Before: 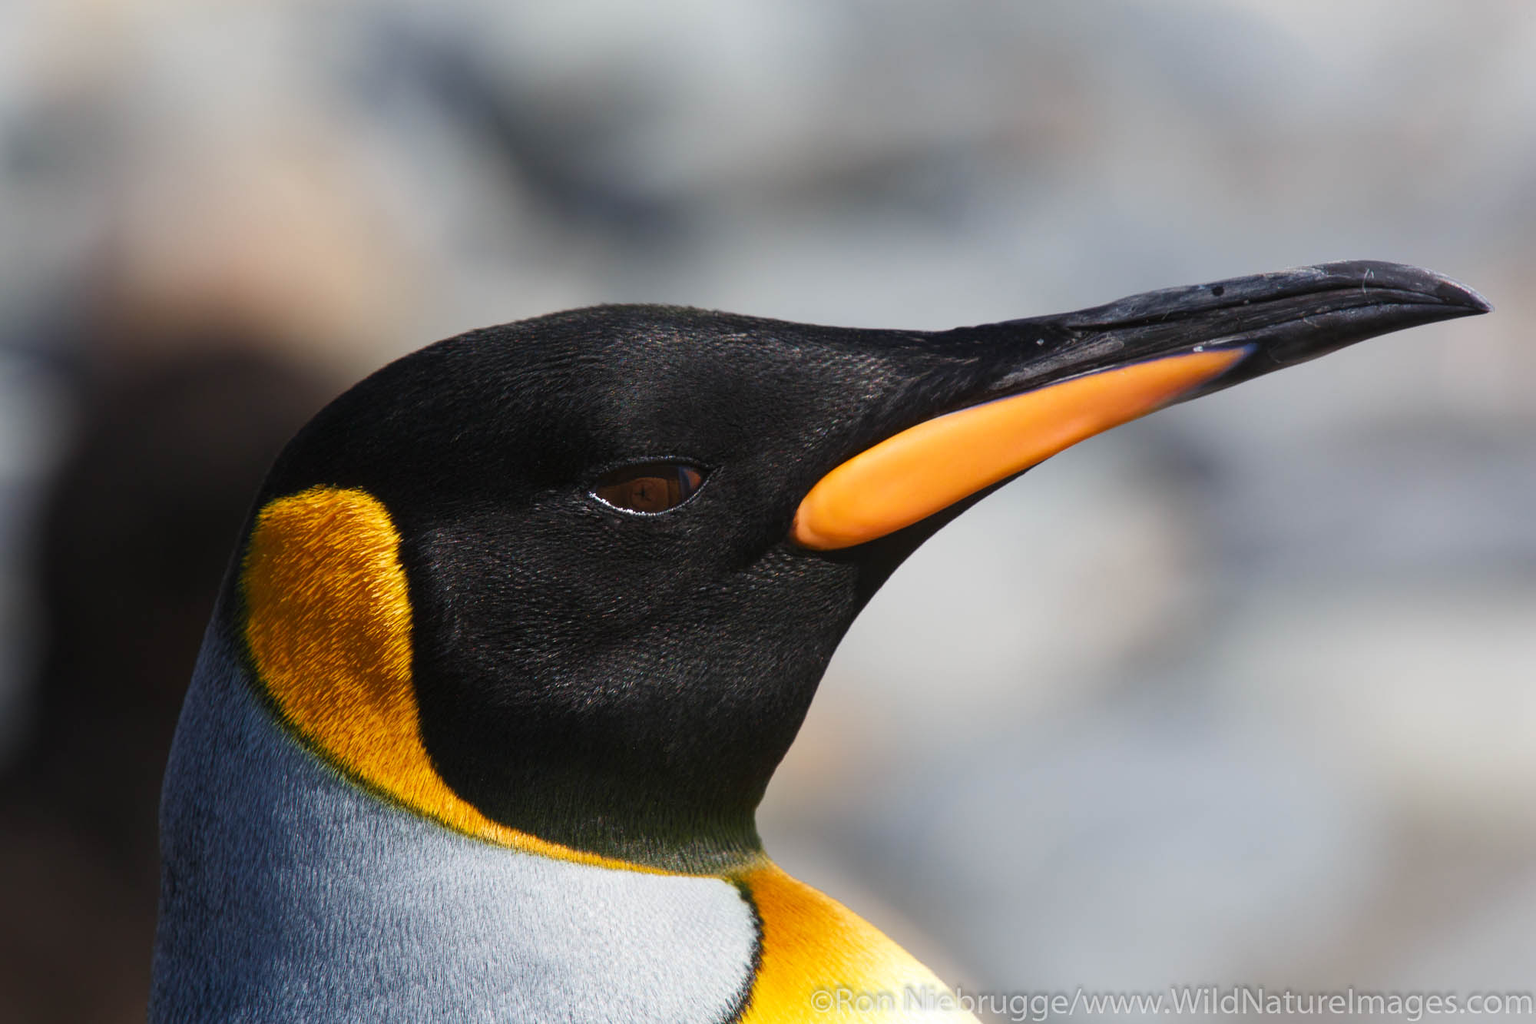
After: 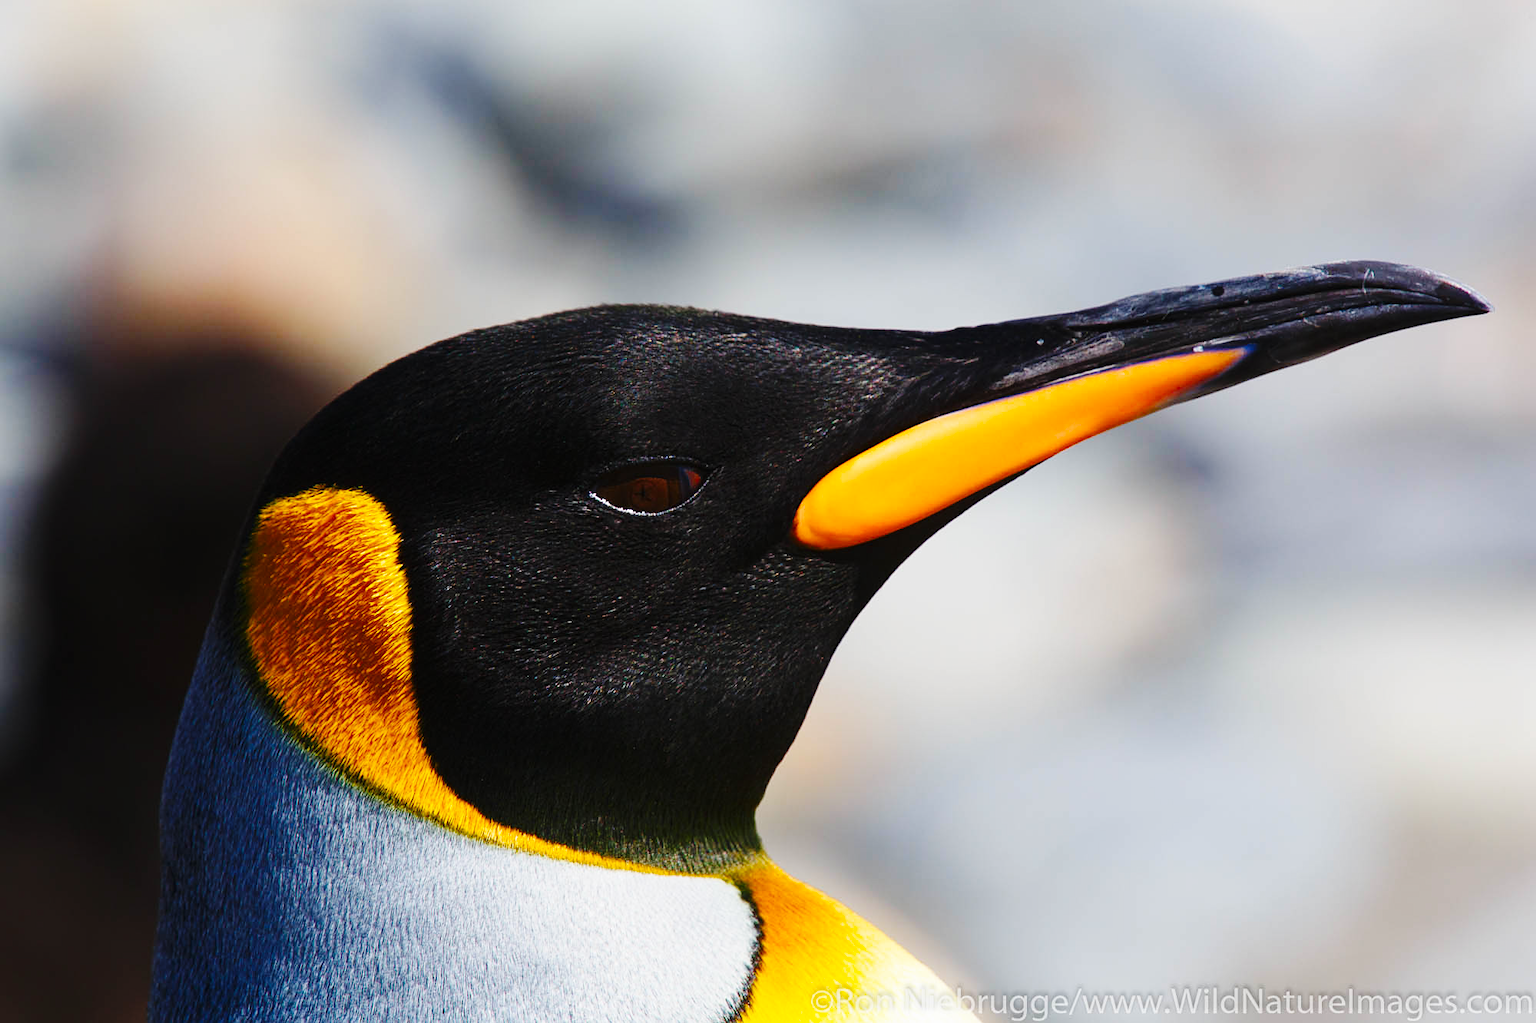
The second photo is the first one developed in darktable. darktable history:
color balance rgb: linear chroma grading › shadows -8%, linear chroma grading › global chroma 10%, perceptual saturation grading › global saturation 2%, perceptual saturation grading › highlights -2%, perceptual saturation grading › mid-tones 4%, perceptual saturation grading › shadows 8%, perceptual brilliance grading › global brilliance 2%, perceptual brilliance grading › highlights -4%, global vibrance 16%, saturation formula JzAzBz (2021)
base curve: curves: ch0 [(0, 0) (0.036, 0.025) (0.121, 0.166) (0.206, 0.329) (0.605, 0.79) (1, 1)], preserve colors none
sharpen: amount 0.2
